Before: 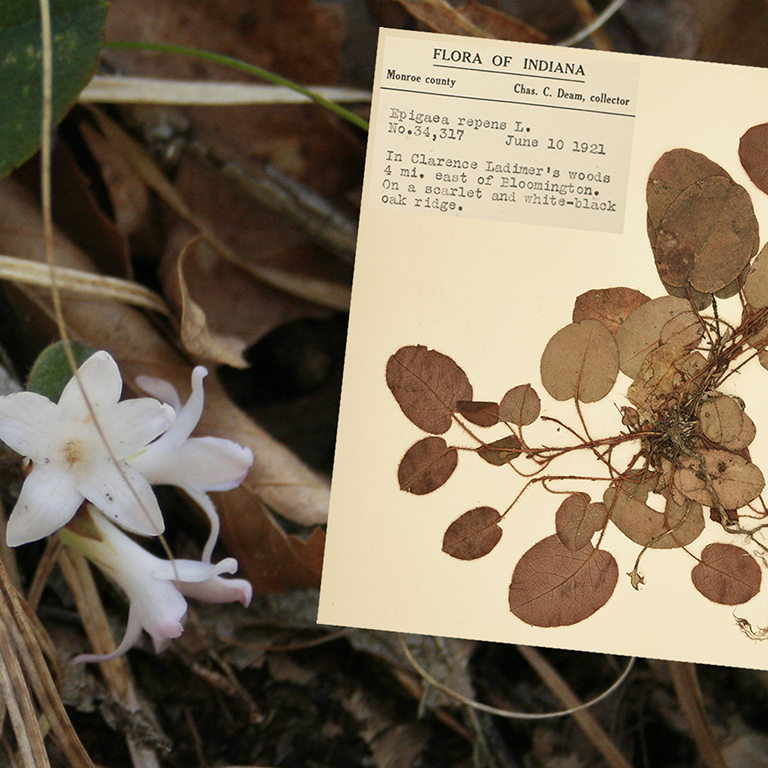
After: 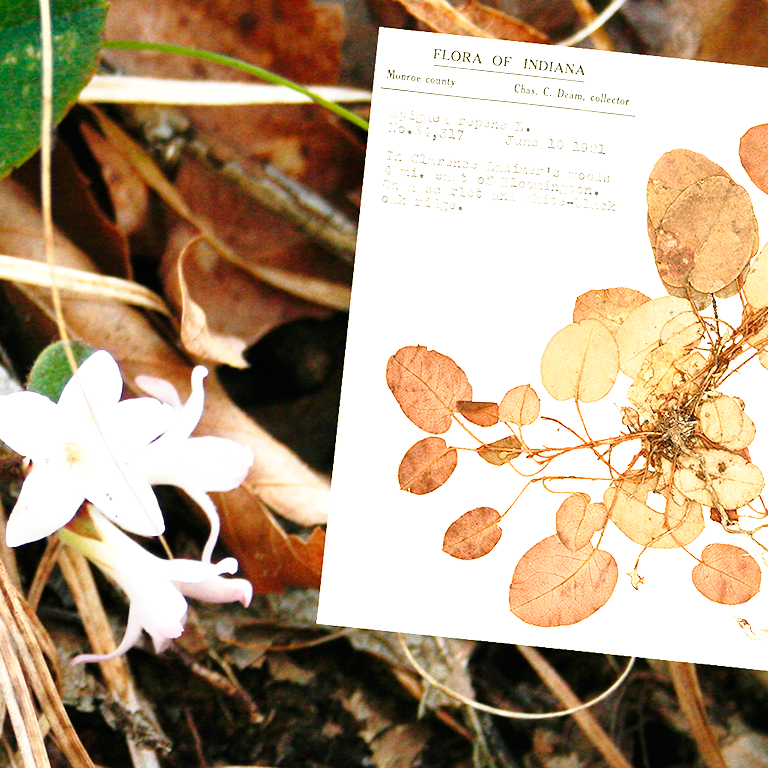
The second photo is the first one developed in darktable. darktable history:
tone equalizer: -8 EV 0.275 EV, -7 EV 0.433 EV, -6 EV 0.403 EV, -5 EV 0.252 EV, -3 EV -0.268 EV, -2 EV -0.436 EV, -1 EV -0.429 EV, +0 EV -0.26 EV, smoothing diameter 24.95%, edges refinement/feathering 6.38, preserve details guided filter
base curve: curves: ch0 [(0, 0) (0.028, 0.03) (0.121, 0.232) (0.46, 0.748) (0.859, 0.968) (1, 1)], preserve colors none
exposure: black level correction 0, exposure 1.674 EV, compensate highlight preservation false
